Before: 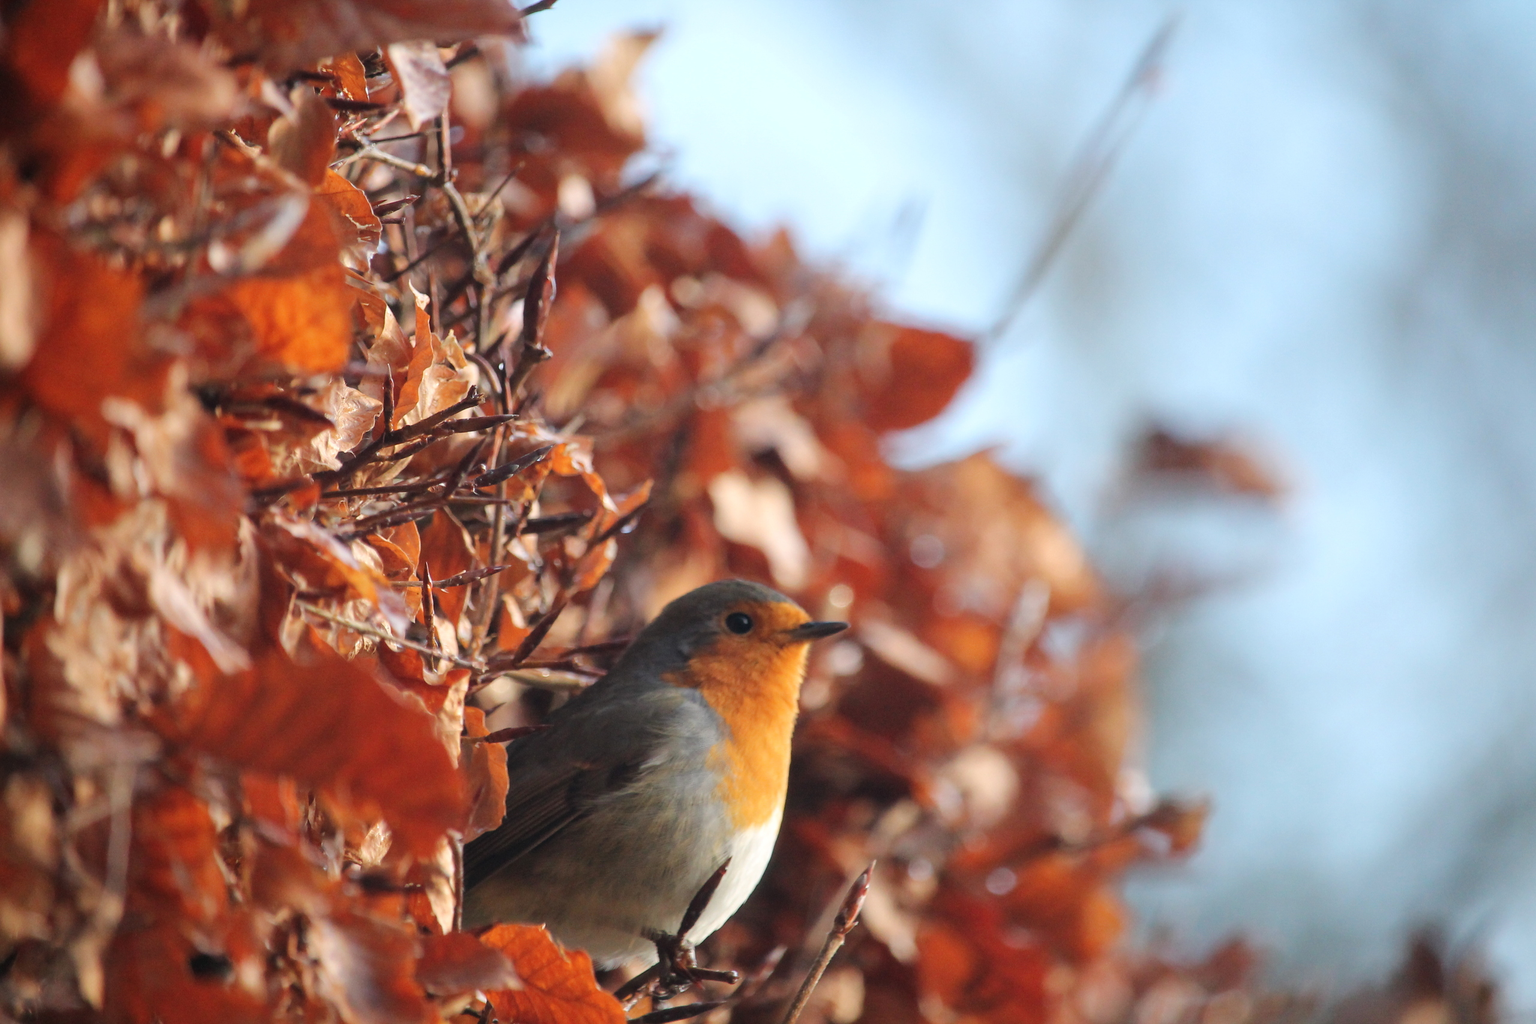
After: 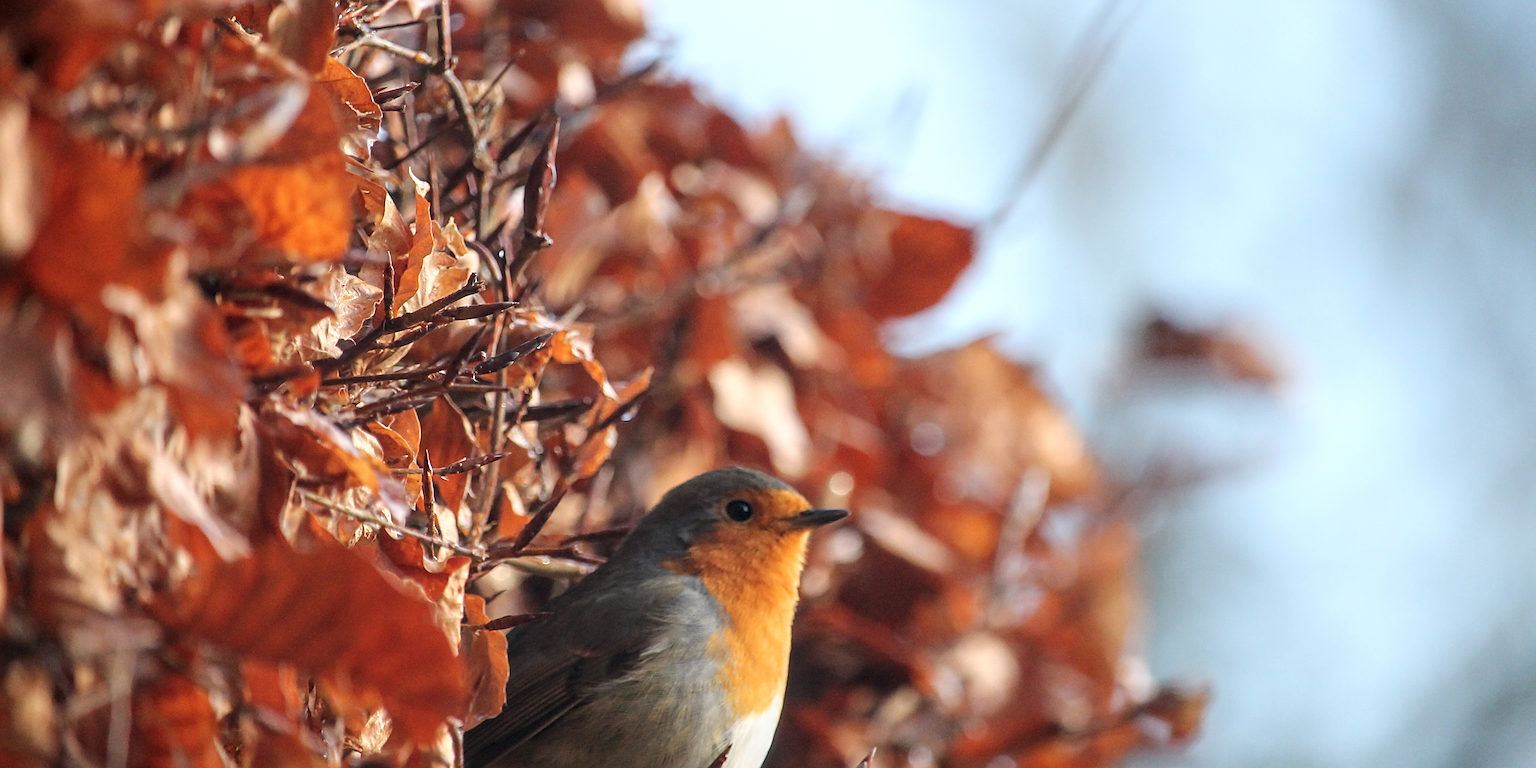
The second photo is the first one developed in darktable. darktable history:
shadows and highlights: shadows 0, highlights 40
crop: top 11.038%, bottom 13.962%
local contrast: on, module defaults
sharpen: on, module defaults
